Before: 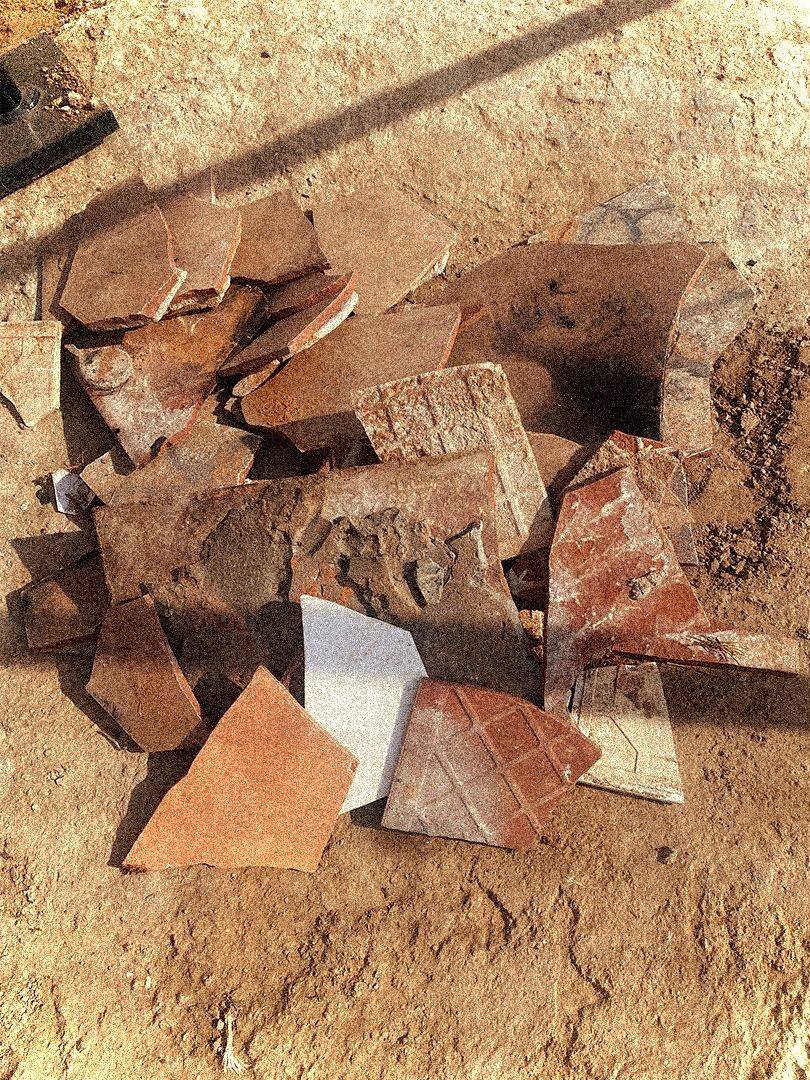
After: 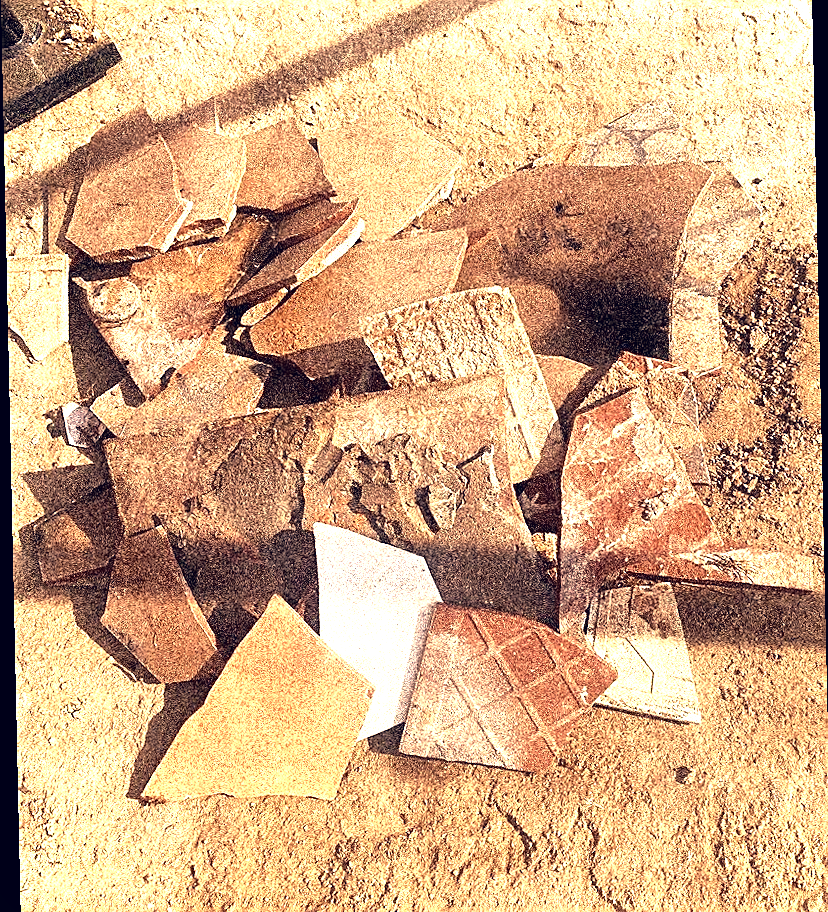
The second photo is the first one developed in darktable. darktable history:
sharpen: on, module defaults
exposure: black level correction 0, exposure 1.4 EV, compensate highlight preservation false
color correction: highlights a* 19.59, highlights b* 27.49, shadows a* 3.46, shadows b* -17.28, saturation 0.73
crop: top 7.625%, bottom 8.027%
rotate and perspective: rotation -1.24°, automatic cropping off
local contrast: mode bilateral grid, contrast 25, coarseness 60, detail 151%, midtone range 0.2
